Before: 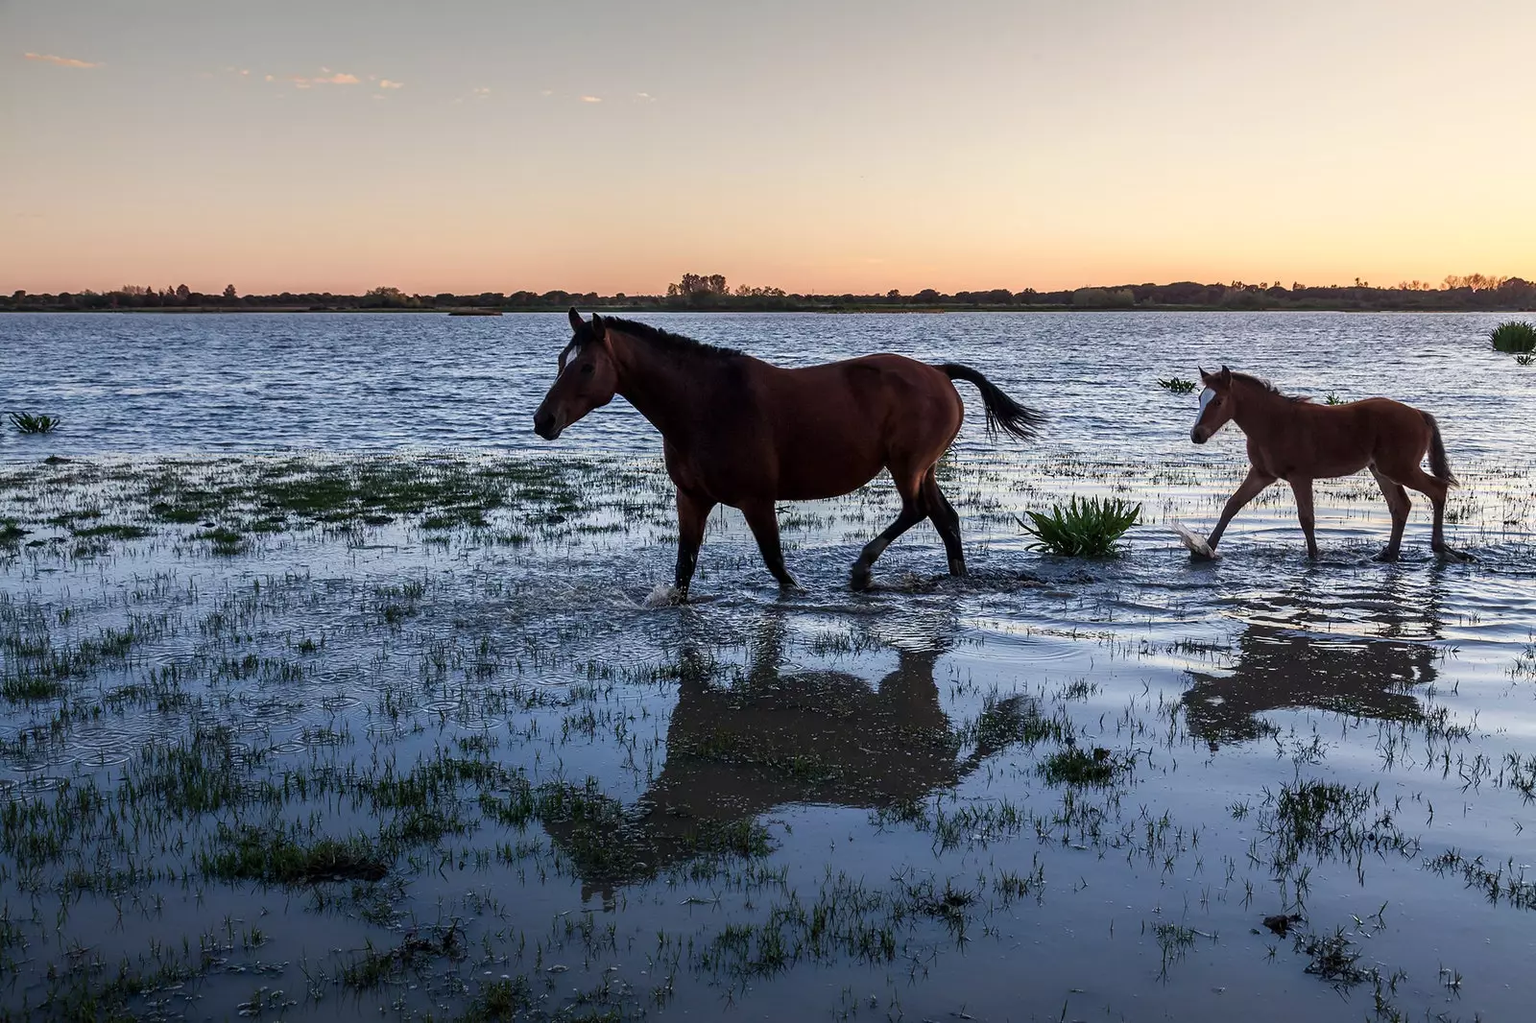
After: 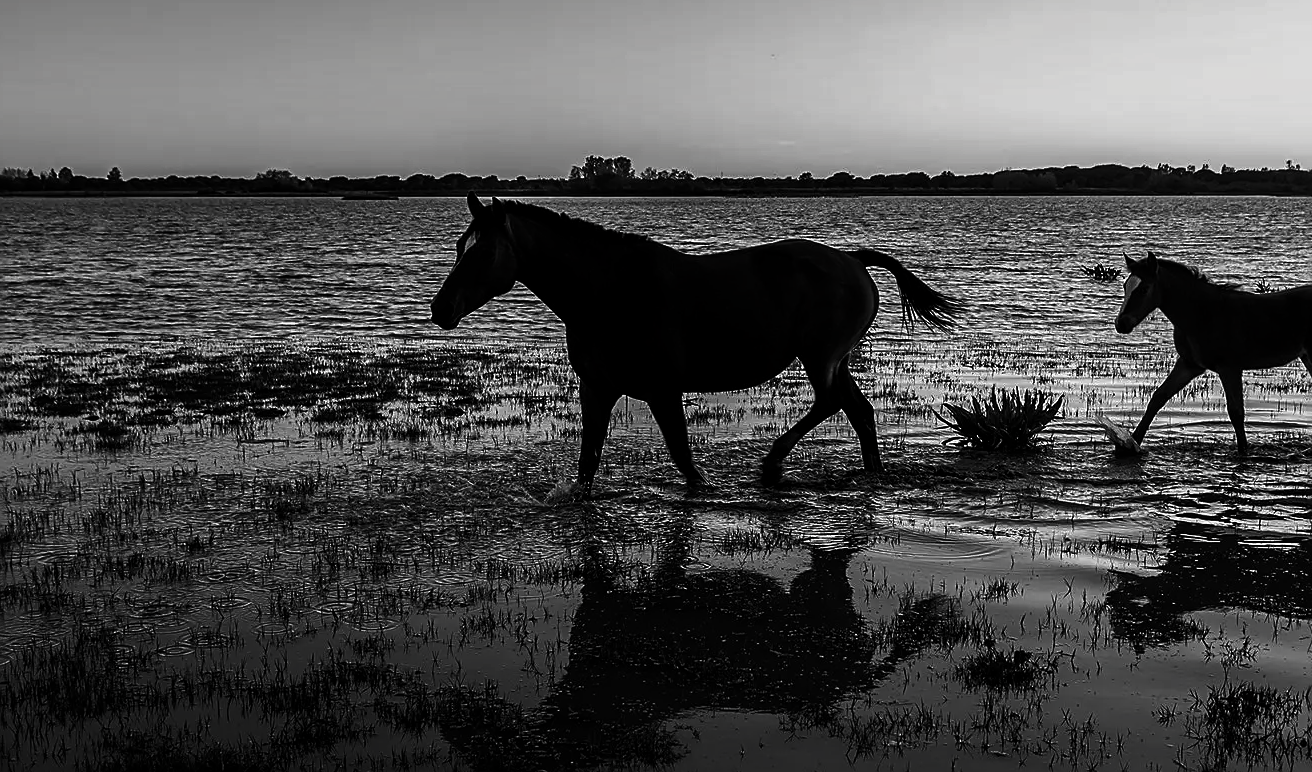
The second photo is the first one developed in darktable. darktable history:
sharpen: on, module defaults
contrast brightness saturation: contrast -0.025, brightness -0.591, saturation -0.994
crop: left 7.835%, top 12.114%, right 10.145%, bottom 15.428%
